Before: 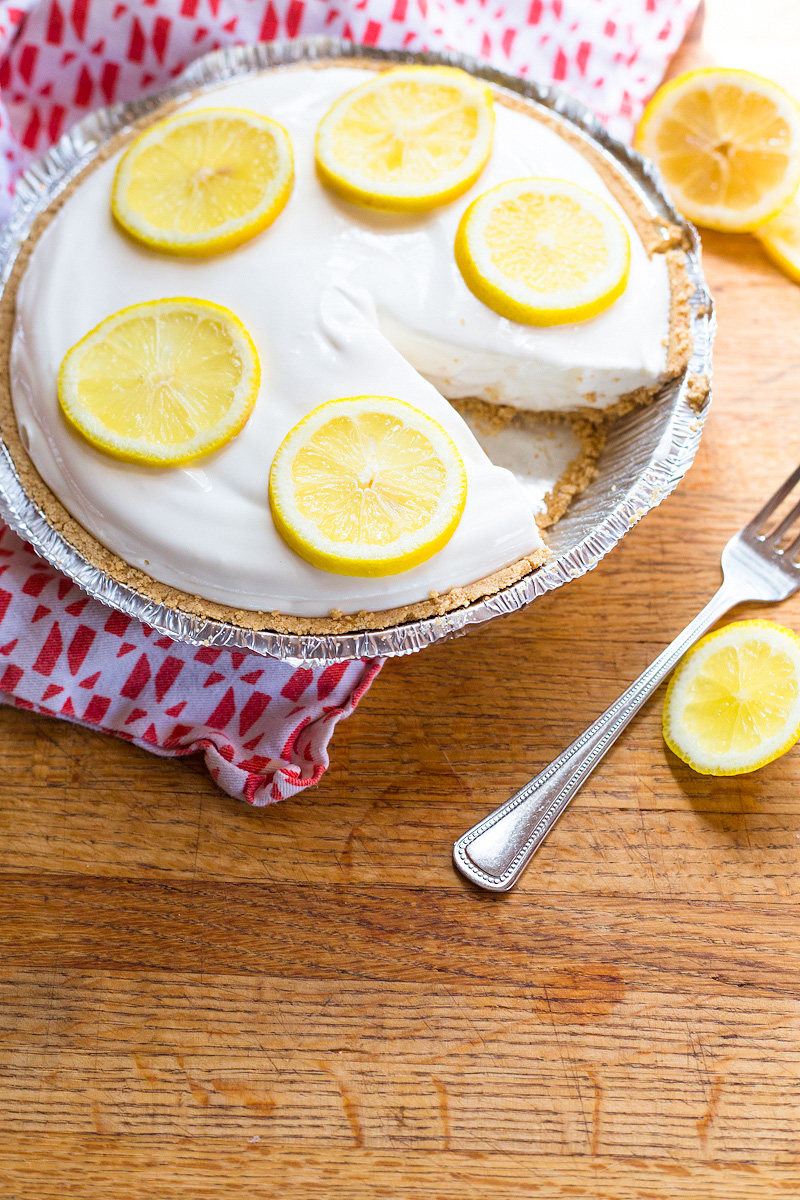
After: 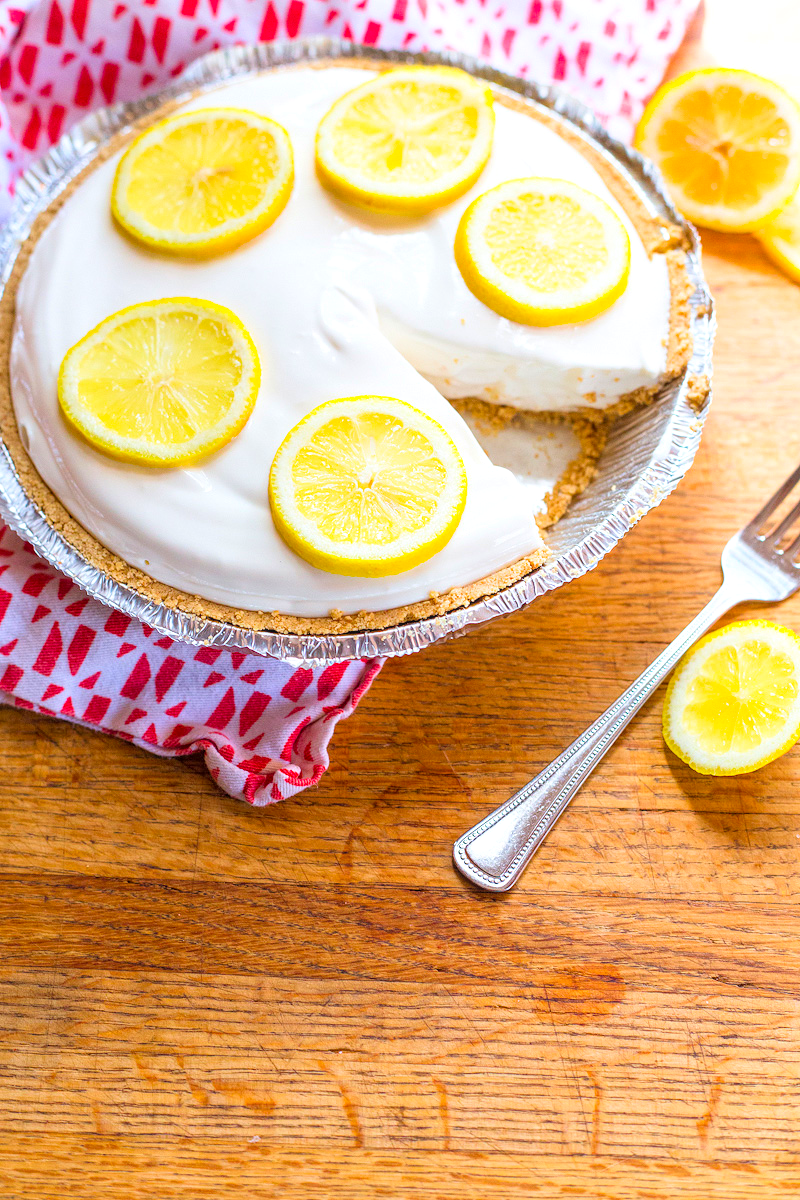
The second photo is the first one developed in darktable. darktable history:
contrast brightness saturation: contrast 0.066, brightness 0.174, saturation 0.397
local contrast: on, module defaults
